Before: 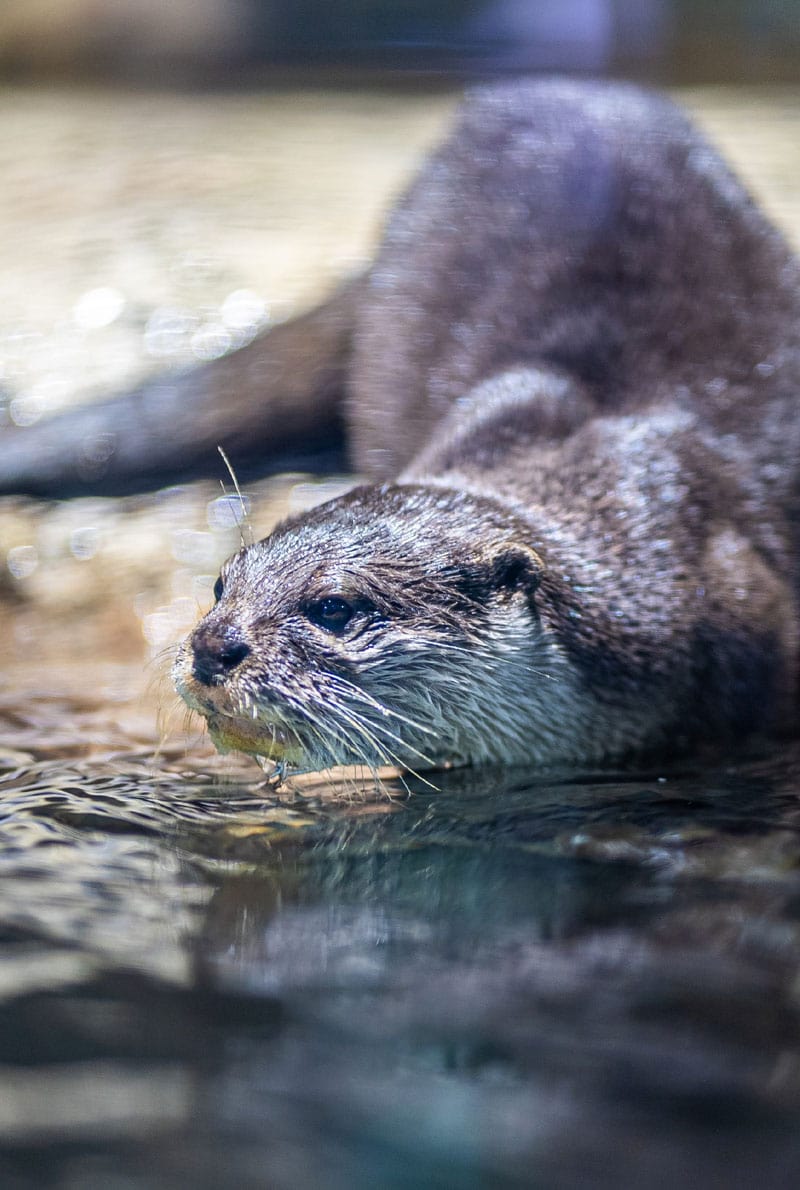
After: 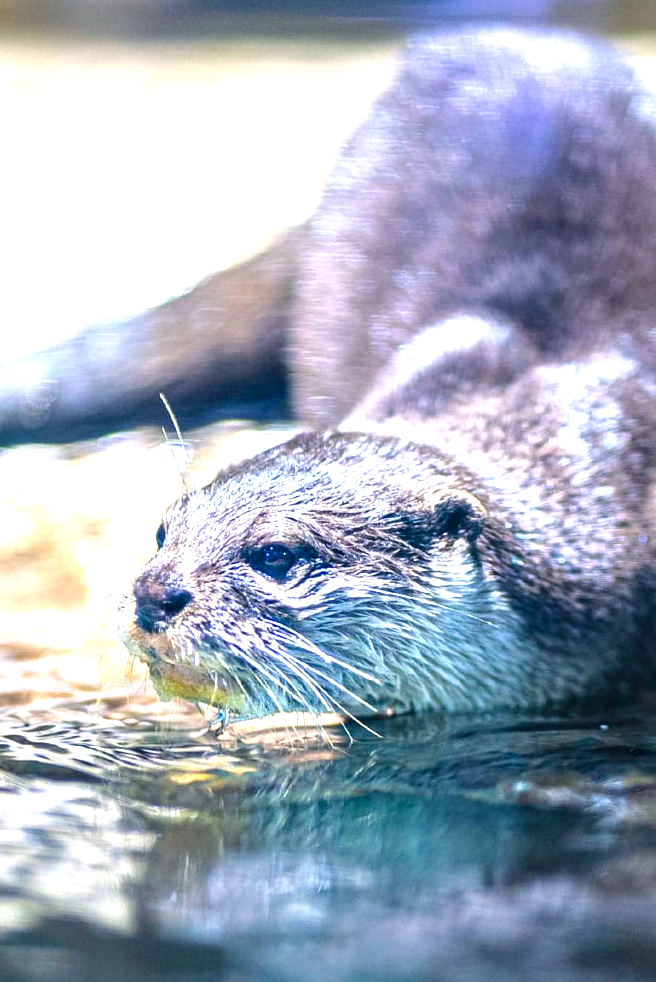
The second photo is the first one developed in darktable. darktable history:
crop and rotate: left 7.308%, top 4.483%, right 10.594%, bottom 12.937%
exposure: black level correction 0, exposure 1.298 EV, compensate exposure bias true, compensate highlight preservation false
contrast brightness saturation: saturation -0.05
color balance rgb: power › luminance -7.741%, power › chroma 1.082%, power › hue 215.63°, global offset › luminance 0.27%, global offset › hue 171.23°, perceptual saturation grading › global saturation 25.754%, perceptual brilliance grading › mid-tones 11.036%, perceptual brilliance grading › shadows 15.18%, global vibrance 20%
